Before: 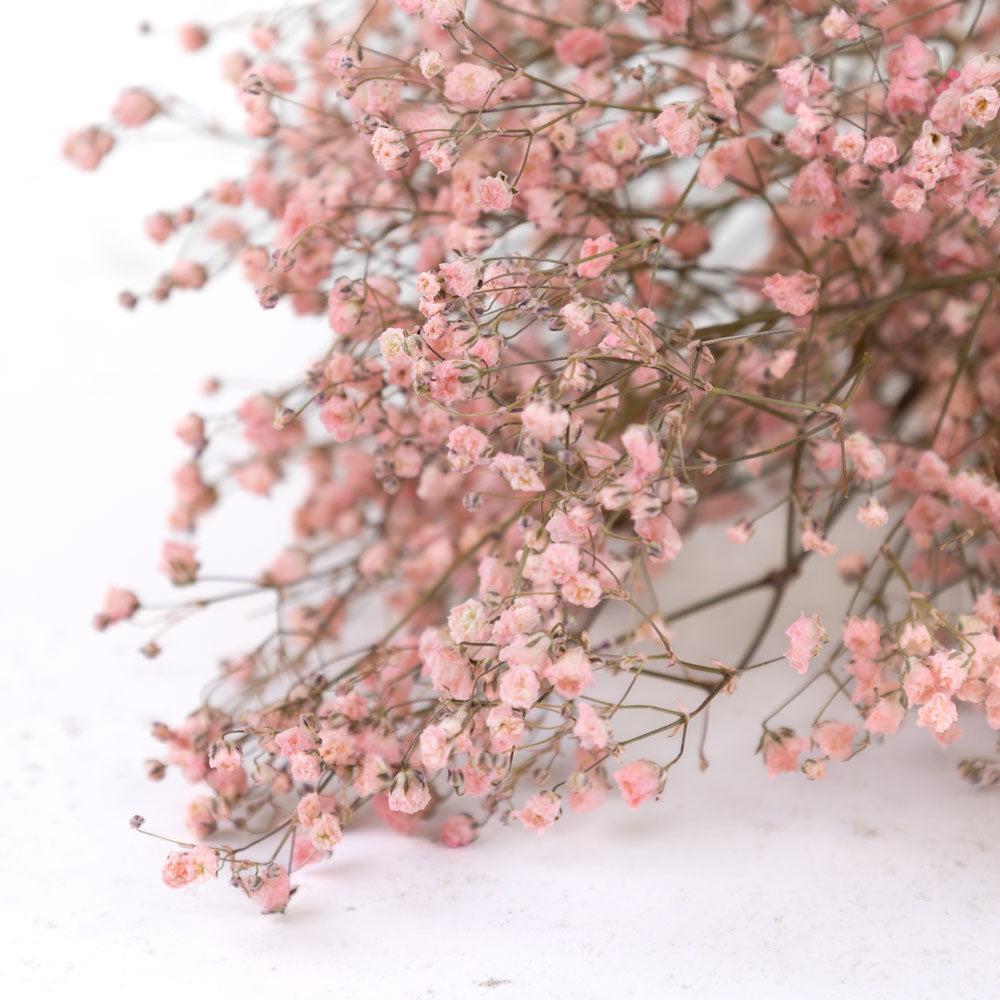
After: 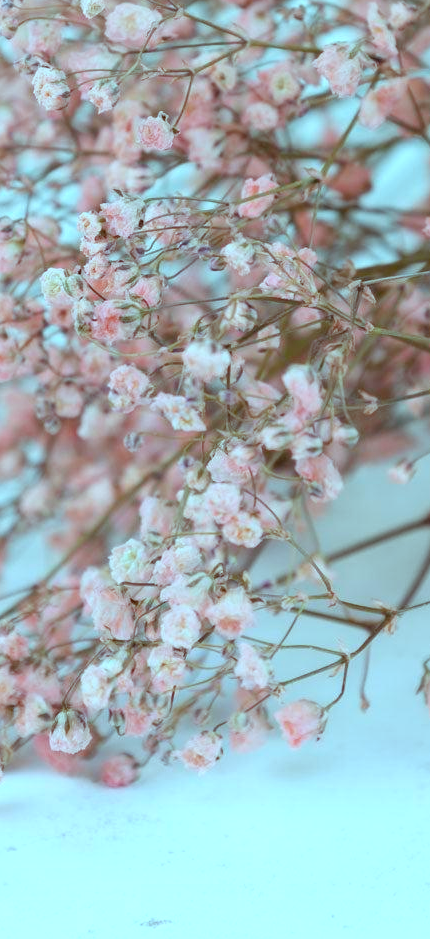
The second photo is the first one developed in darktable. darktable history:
crop: left 33.927%, top 6.032%, right 23.001%
color calibration: x 0.37, y 0.382, temperature 4304.44 K
color balance rgb: highlights gain › chroma 5.255%, highlights gain › hue 196.3°, global offset › luminance 0.254%, perceptual saturation grading › global saturation 20%, perceptual saturation grading › highlights -24.939%, perceptual saturation grading › shadows 24.463%
